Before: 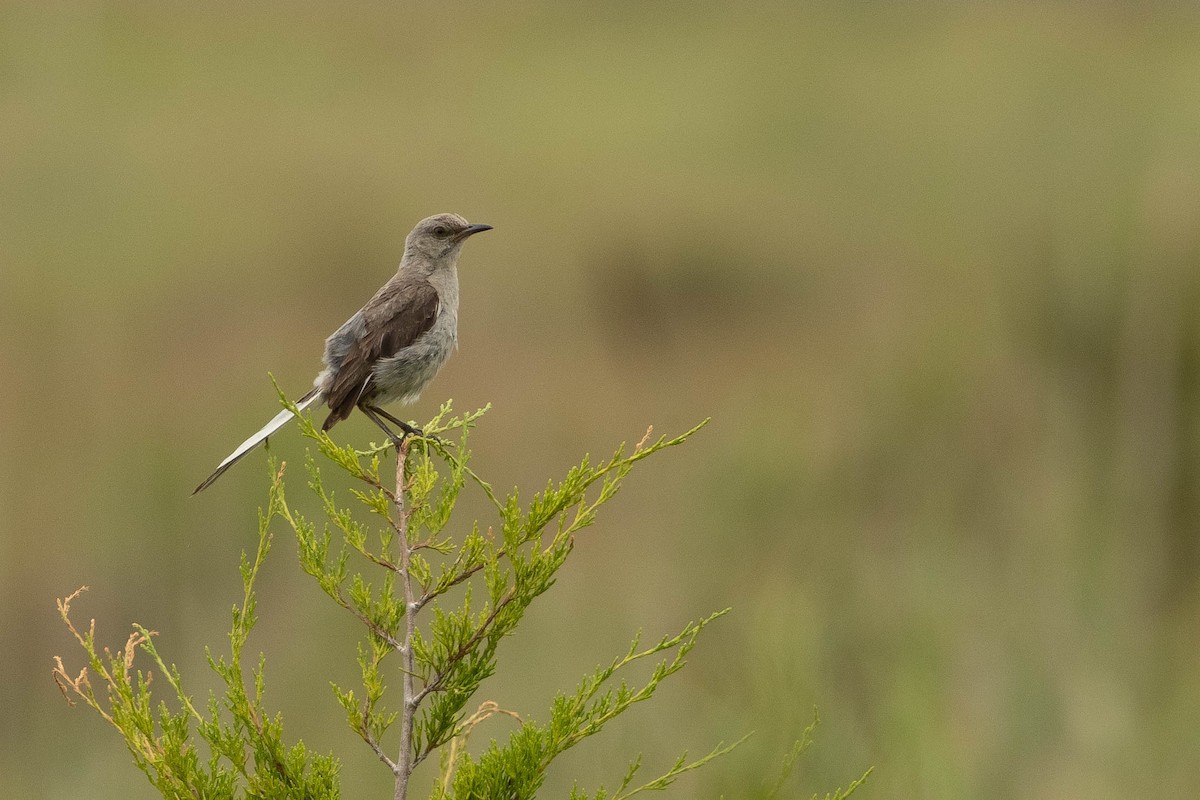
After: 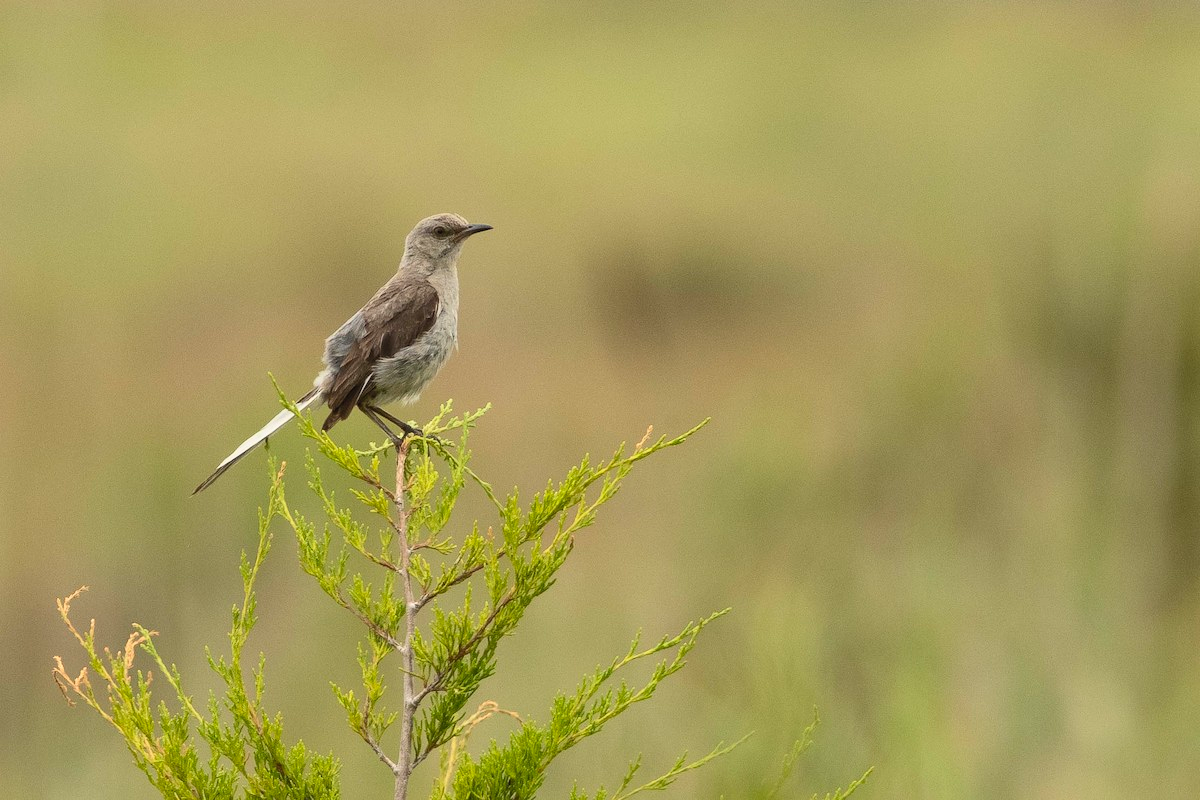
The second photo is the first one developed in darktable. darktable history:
contrast brightness saturation: contrast 0.198, brightness 0.166, saturation 0.215
